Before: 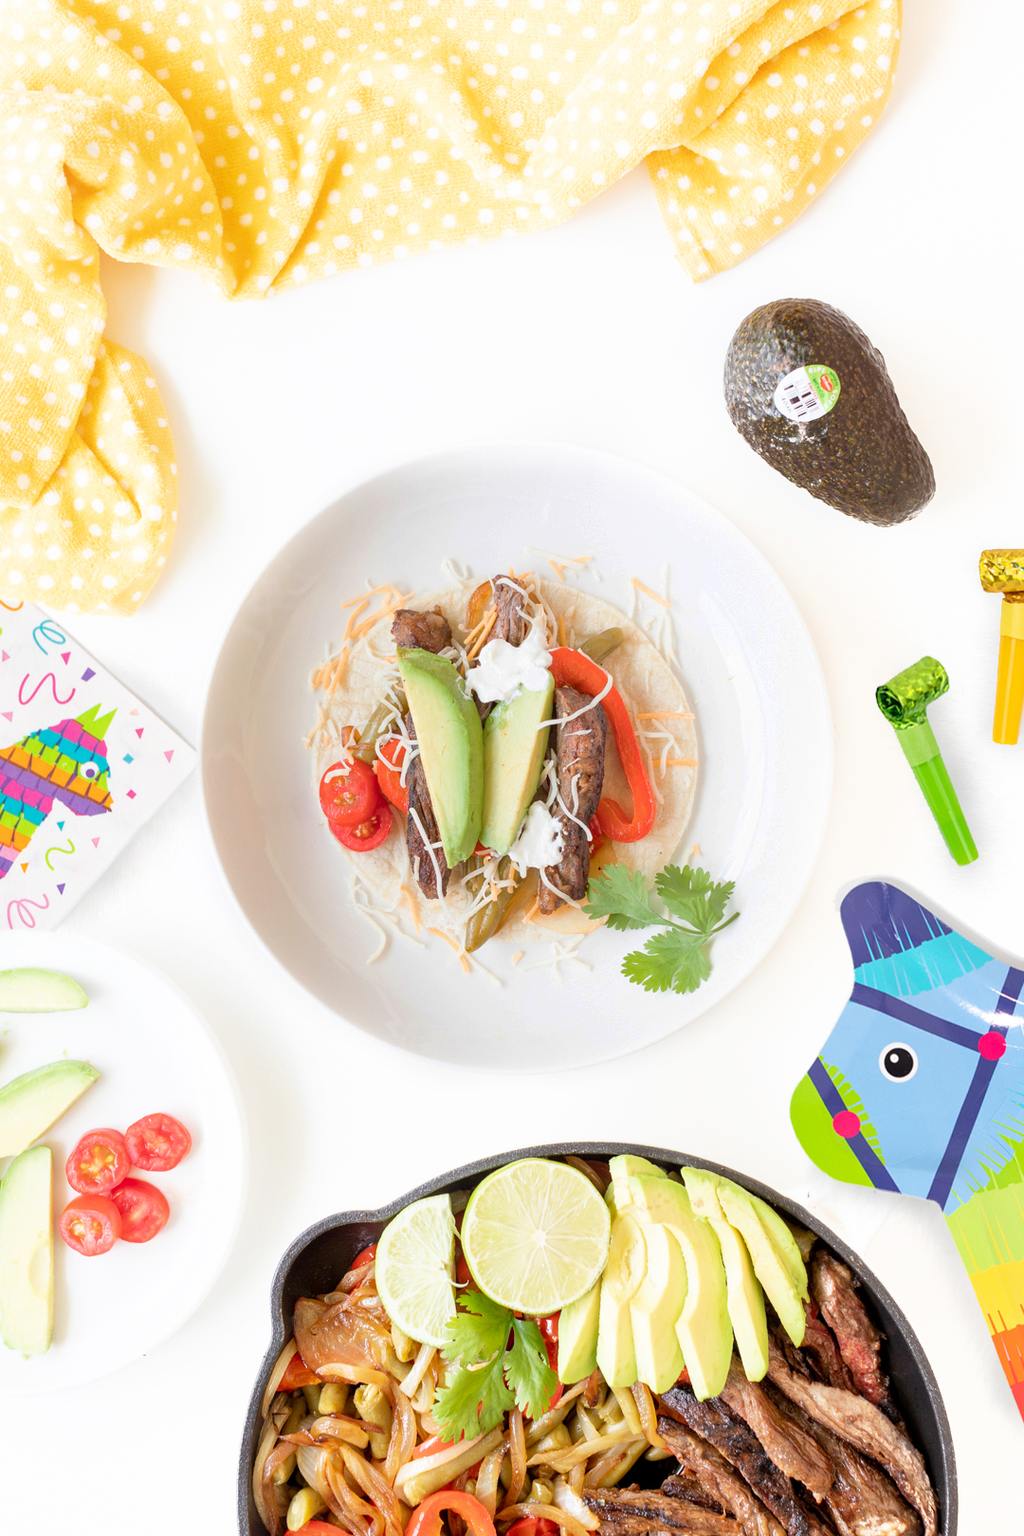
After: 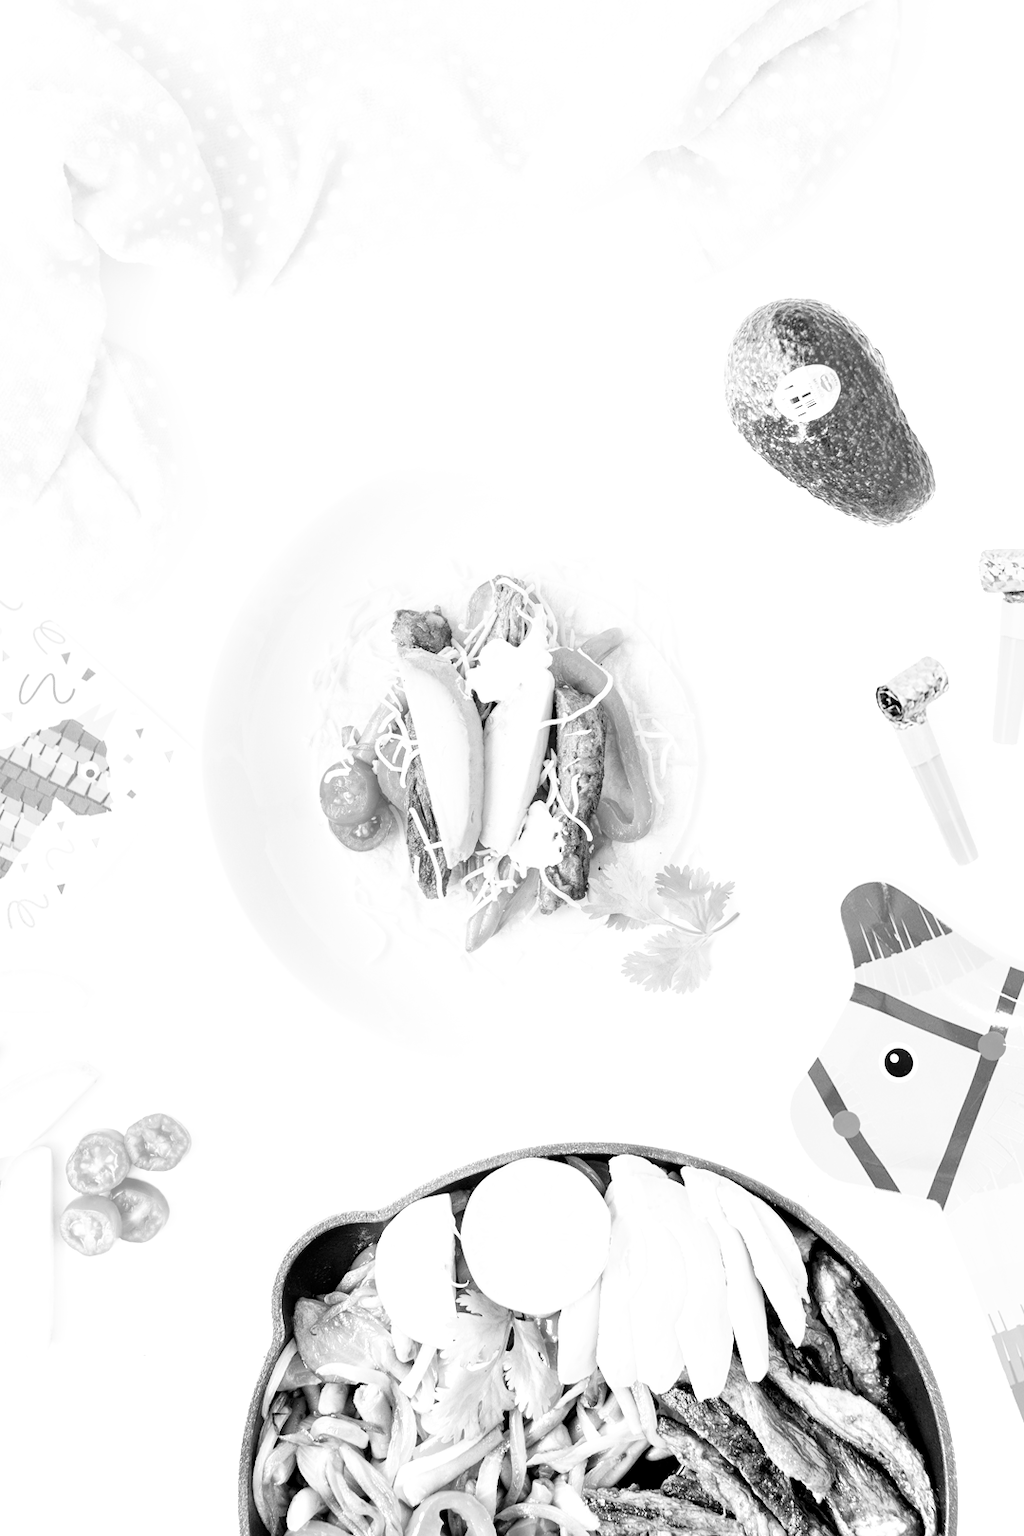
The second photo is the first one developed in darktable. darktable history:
contrast brightness saturation: saturation -1
base curve: curves: ch0 [(0, 0) (0.007, 0.004) (0.027, 0.03) (0.046, 0.07) (0.207, 0.54) (0.442, 0.872) (0.673, 0.972) (1, 1)], preserve colors none
velvia: on, module defaults
local contrast: highlights 100%, shadows 100%, detail 120%, midtone range 0.2
white balance: red 0.988, blue 1.017
